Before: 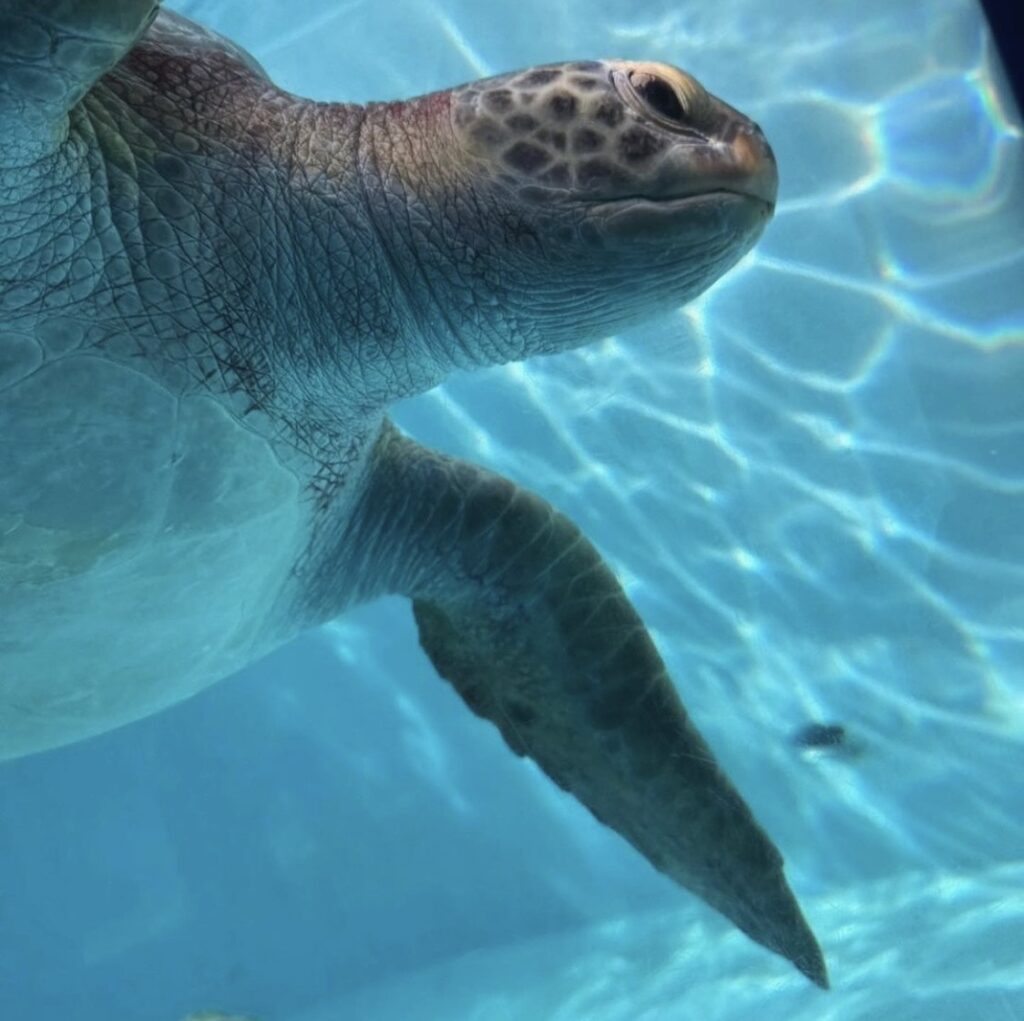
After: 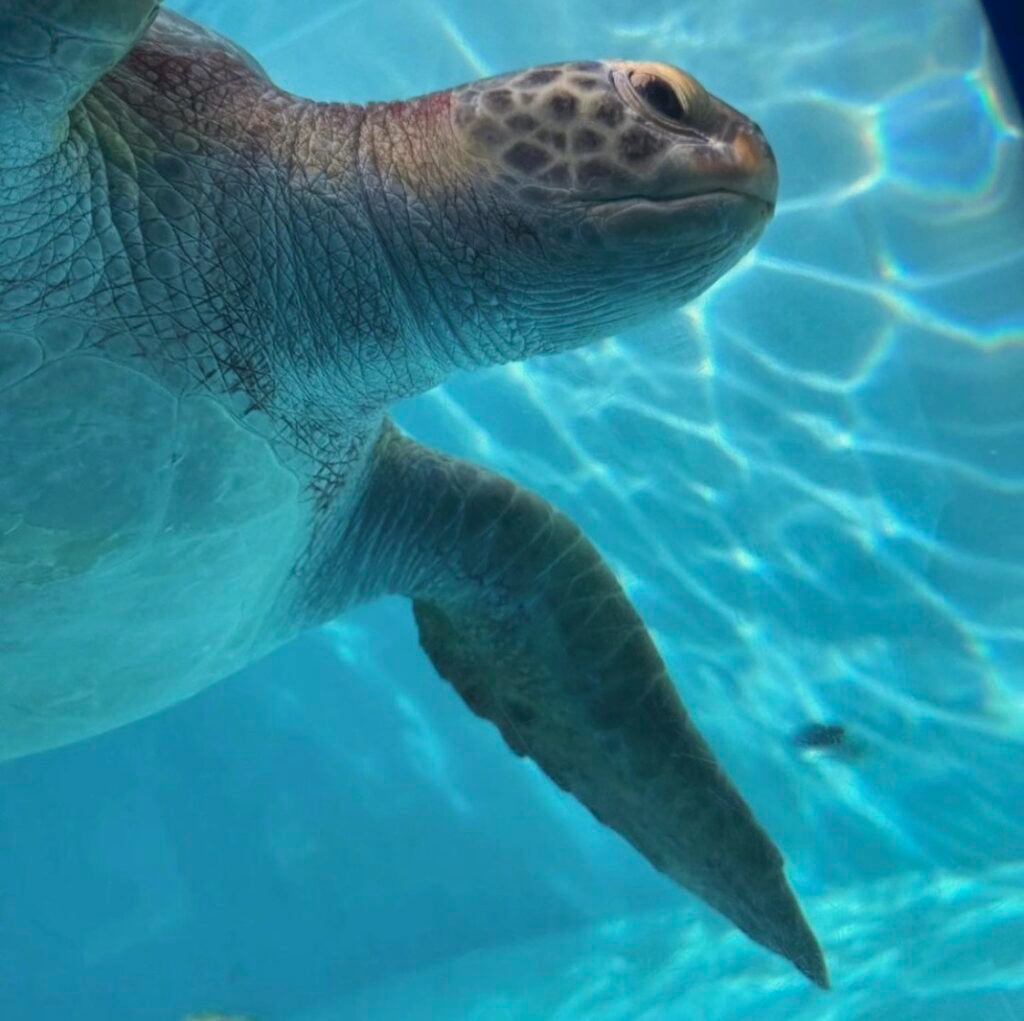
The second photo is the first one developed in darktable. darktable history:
shadows and highlights: on, module defaults
color correction: highlights b* 3
